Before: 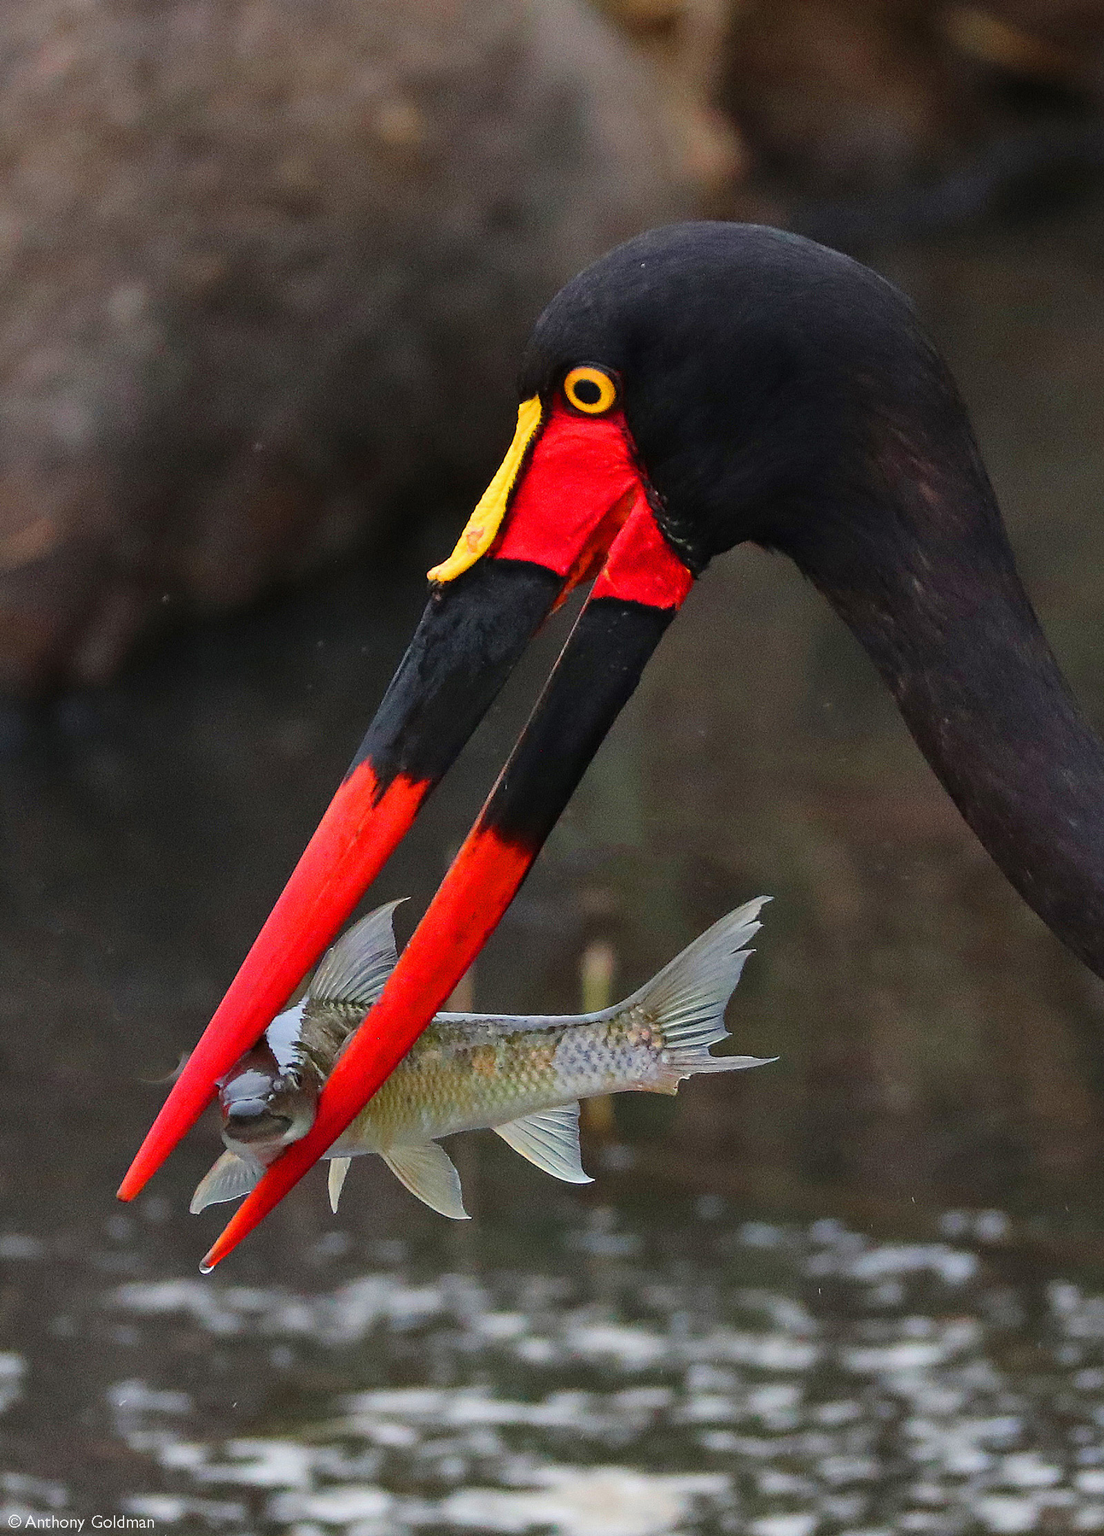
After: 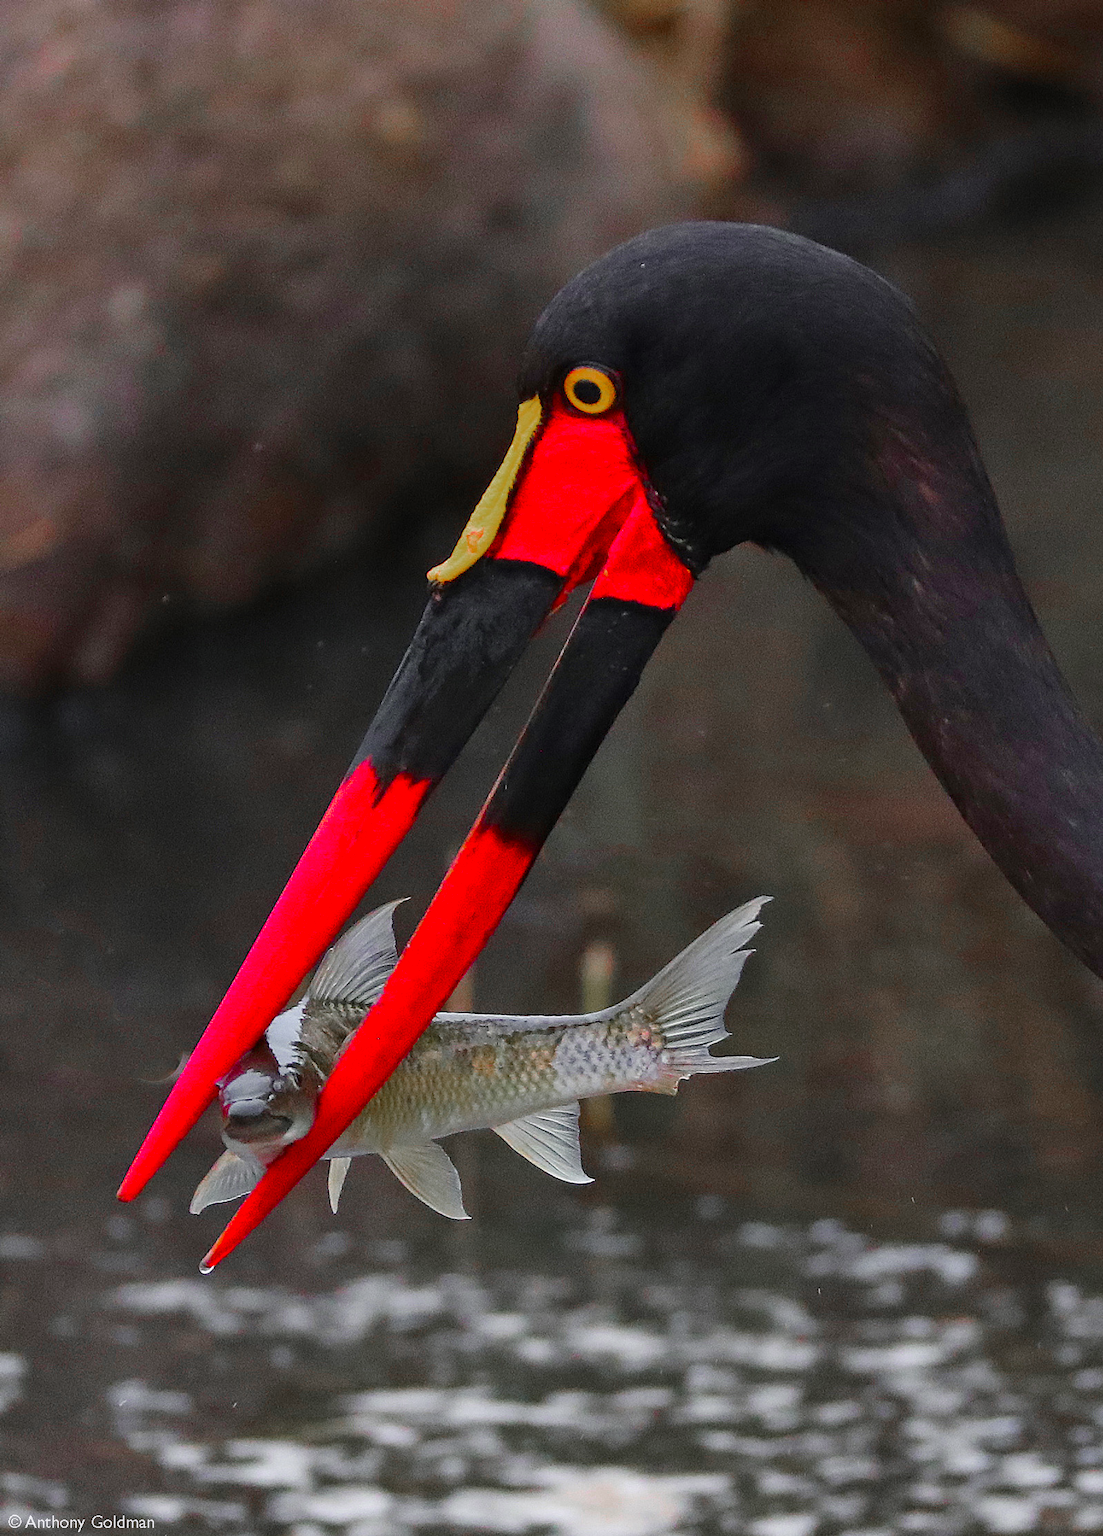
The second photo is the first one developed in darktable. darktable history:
white balance: red 1.004, blue 1.024
color zones: curves: ch0 [(0, 0.48) (0.209, 0.398) (0.305, 0.332) (0.429, 0.493) (0.571, 0.5) (0.714, 0.5) (0.857, 0.5) (1, 0.48)]; ch1 [(0, 0.736) (0.143, 0.625) (0.225, 0.371) (0.429, 0.256) (0.571, 0.241) (0.714, 0.213) (0.857, 0.48) (1, 0.736)]; ch2 [(0, 0.448) (0.143, 0.498) (0.286, 0.5) (0.429, 0.5) (0.571, 0.5) (0.714, 0.5) (0.857, 0.5) (1, 0.448)]
